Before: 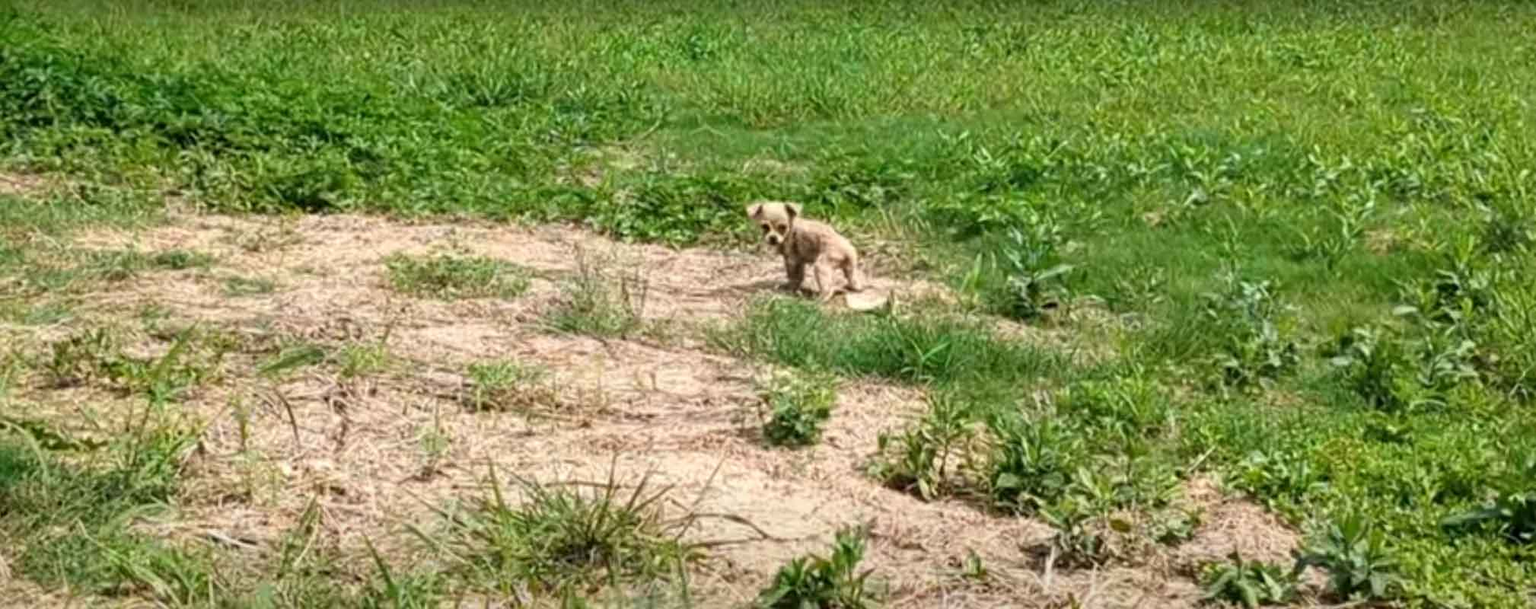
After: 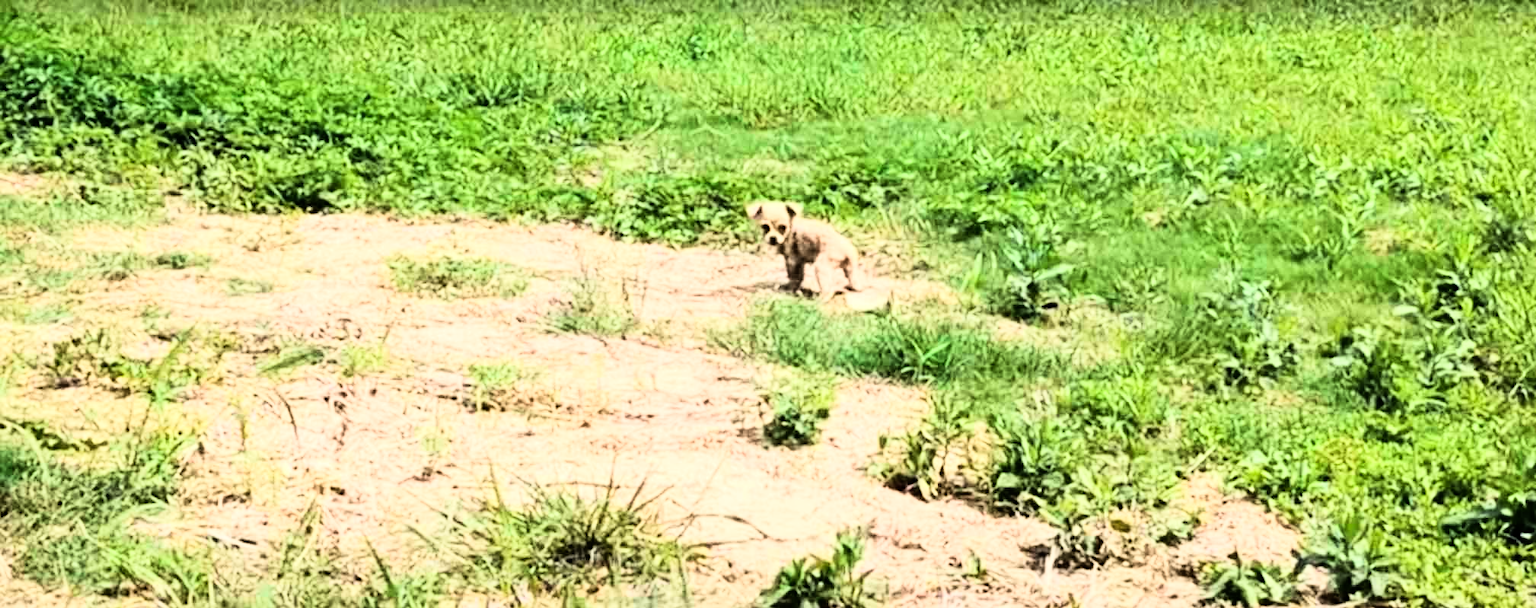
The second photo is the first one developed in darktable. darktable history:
exposure: compensate highlight preservation false
rgb curve: curves: ch0 [(0, 0) (0.21, 0.15) (0.24, 0.21) (0.5, 0.75) (0.75, 0.96) (0.89, 0.99) (1, 1)]; ch1 [(0, 0.02) (0.21, 0.13) (0.25, 0.2) (0.5, 0.67) (0.75, 0.9) (0.89, 0.97) (1, 1)]; ch2 [(0, 0.02) (0.21, 0.13) (0.25, 0.2) (0.5, 0.67) (0.75, 0.9) (0.89, 0.97) (1, 1)], compensate middle gray true
